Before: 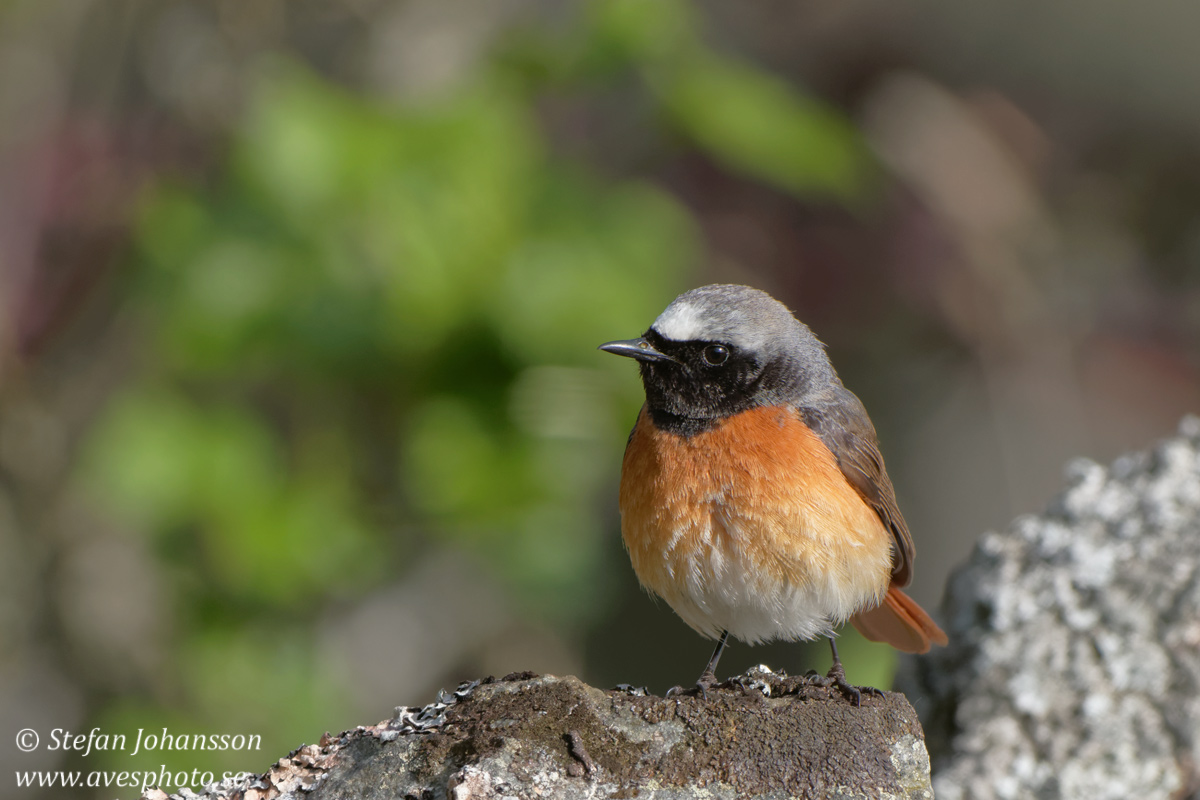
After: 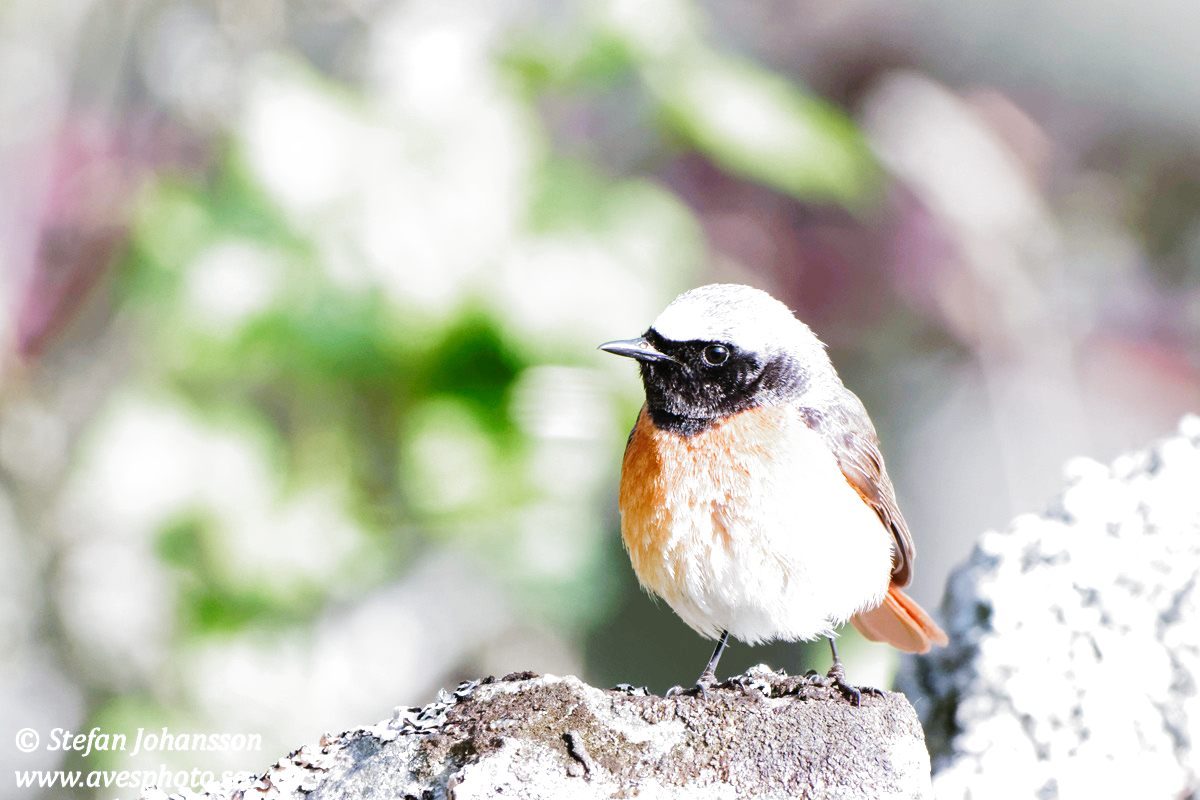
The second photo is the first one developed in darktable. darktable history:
exposure: exposure 2 EV, compensate exposure bias true, compensate highlight preservation false
color calibration: illuminant custom, x 0.373, y 0.388, temperature 4269.97 K
filmic rgb: black relative exposure -6.43 EV, white relative exposure 2.43 EV, threshold 3 EV, hardness 5.27, latitude 0.1%, contrast 1.425, highlights saturation mix 2%, preserve chrominance no, color science v5 (2021), contrast in shadows safe, contrast in highlights safe, enable highlight reconstruction true
